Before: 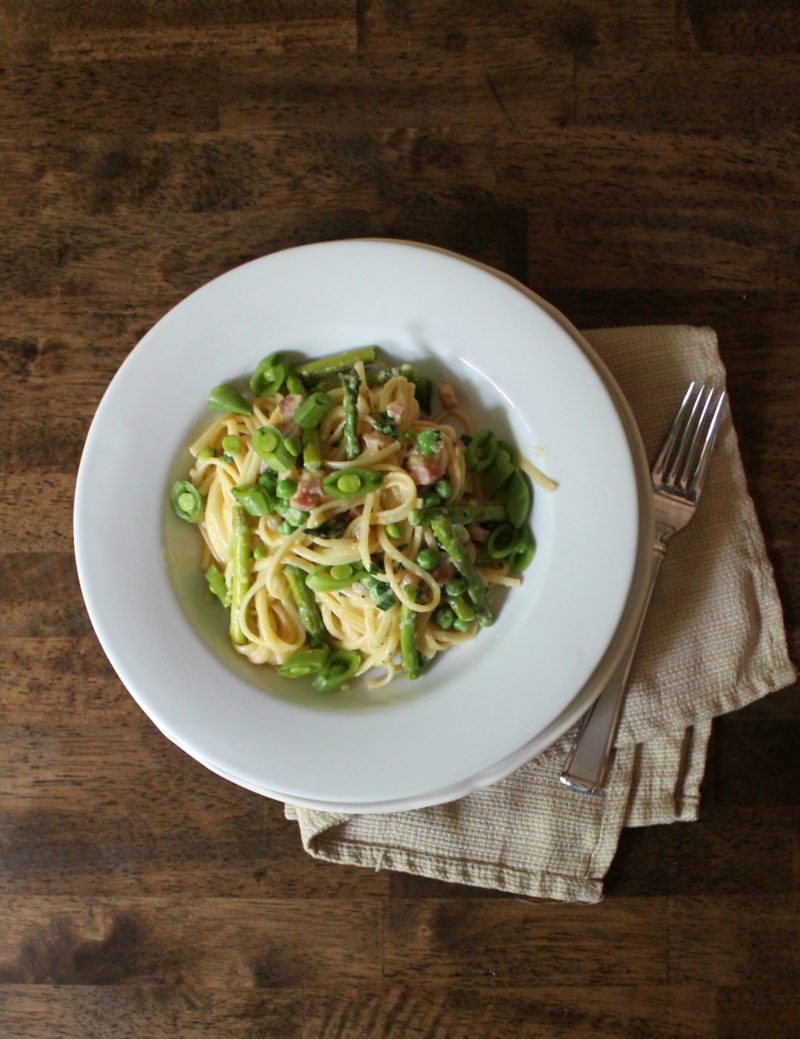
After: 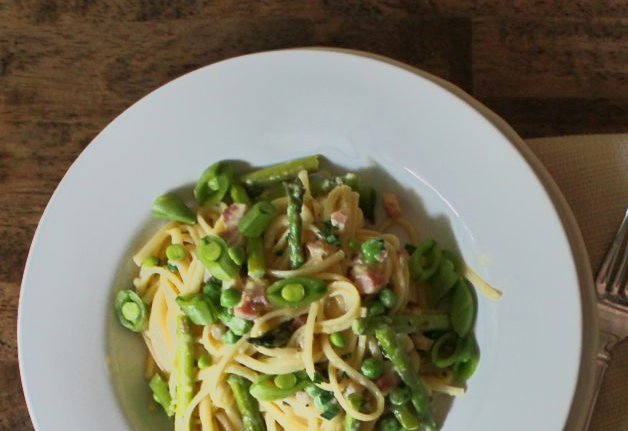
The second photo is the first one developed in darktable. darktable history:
tone equalizer: -7 EV -0.63 EV, -6 EV 1 EV, -5 EV -0.45 EV, -4 EV 0.43 EV, -3 EV 0.41 EV, -2 EV 0.15 EV, -1 EV -0.15 EV, +0 EV -0.39 EV, smoothing diameter 25%, edges refinement/feathering 10, preserve details guided filter
crop: left 7.036%, top 18.398%, right 14.379%, bottom 40.043%
shadows and highlights: shadows 32.83, highlights -47.7, soften with gaussian
